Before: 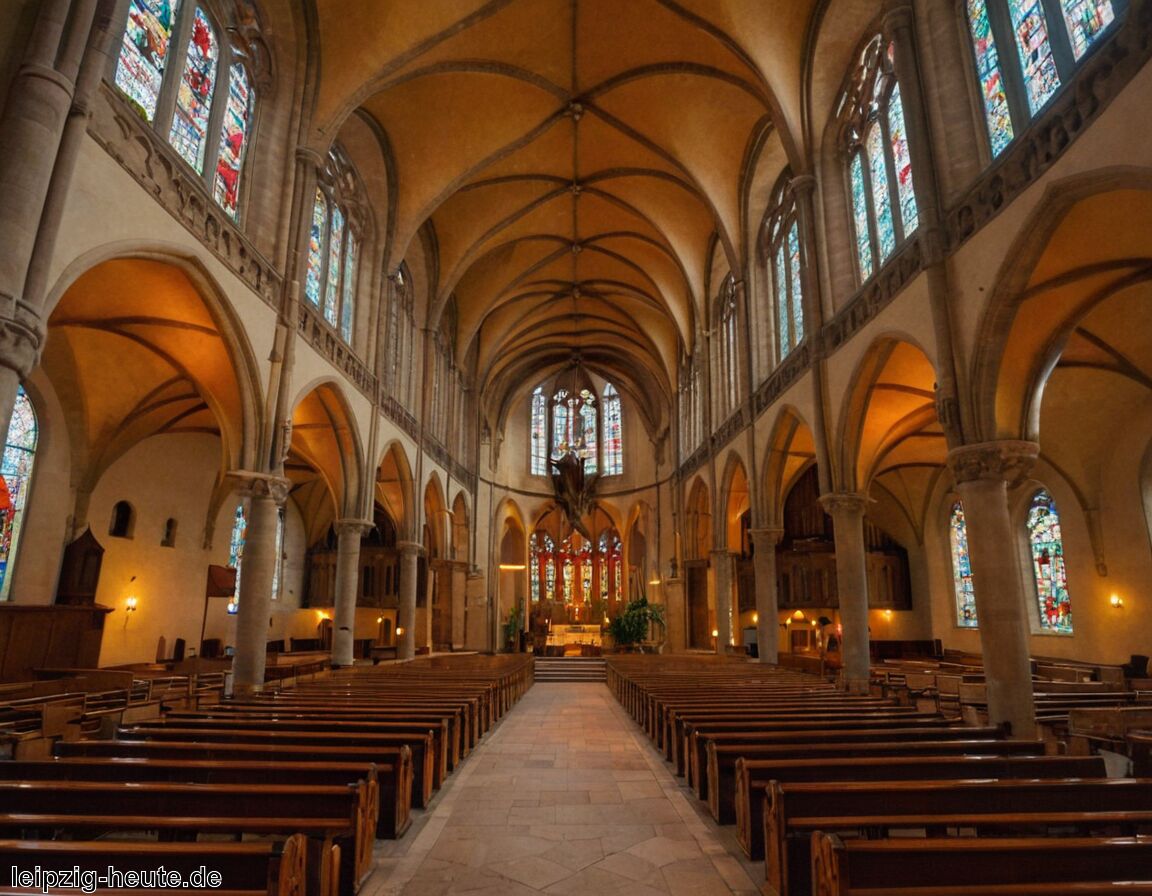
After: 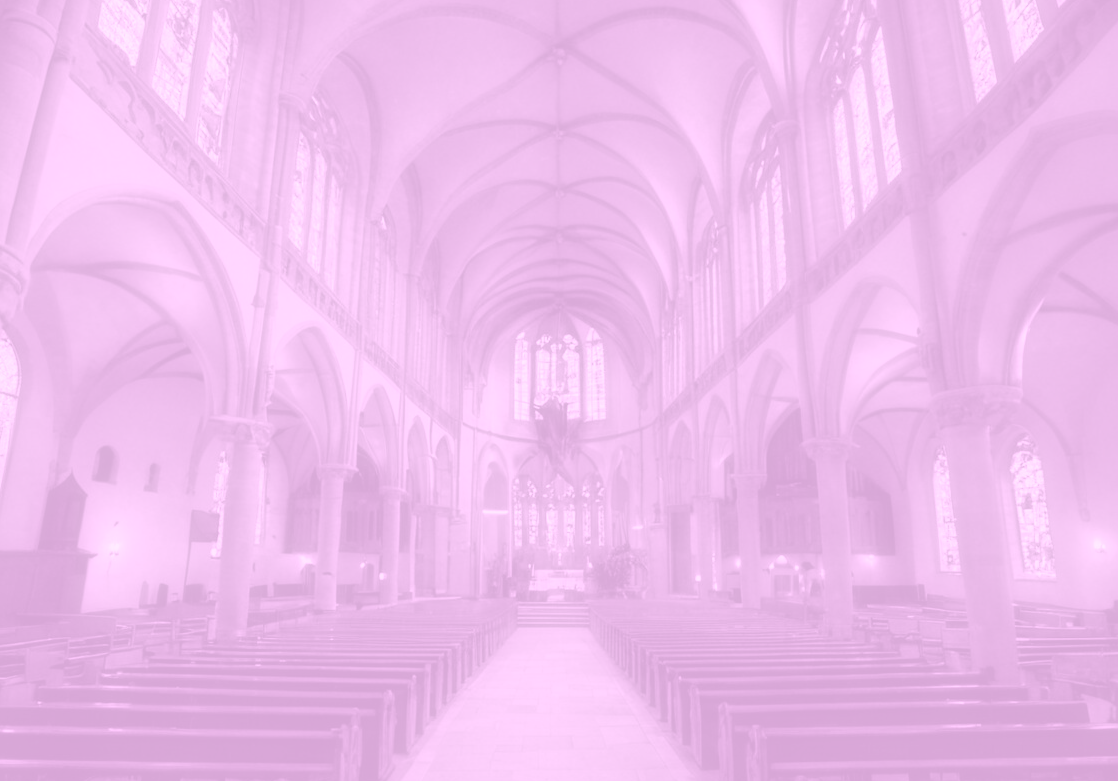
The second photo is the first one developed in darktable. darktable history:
soften: size 60.24%, saturation 65.46%, brightness 0.506 EV, mix 25.7%
crop: left 1.507%, top 6.147%, right 1.379%, bottom 6.637%
colorize: hue 331.2°, saturation 75%, source mix 30.28%, lightness 70.52%, version 1
